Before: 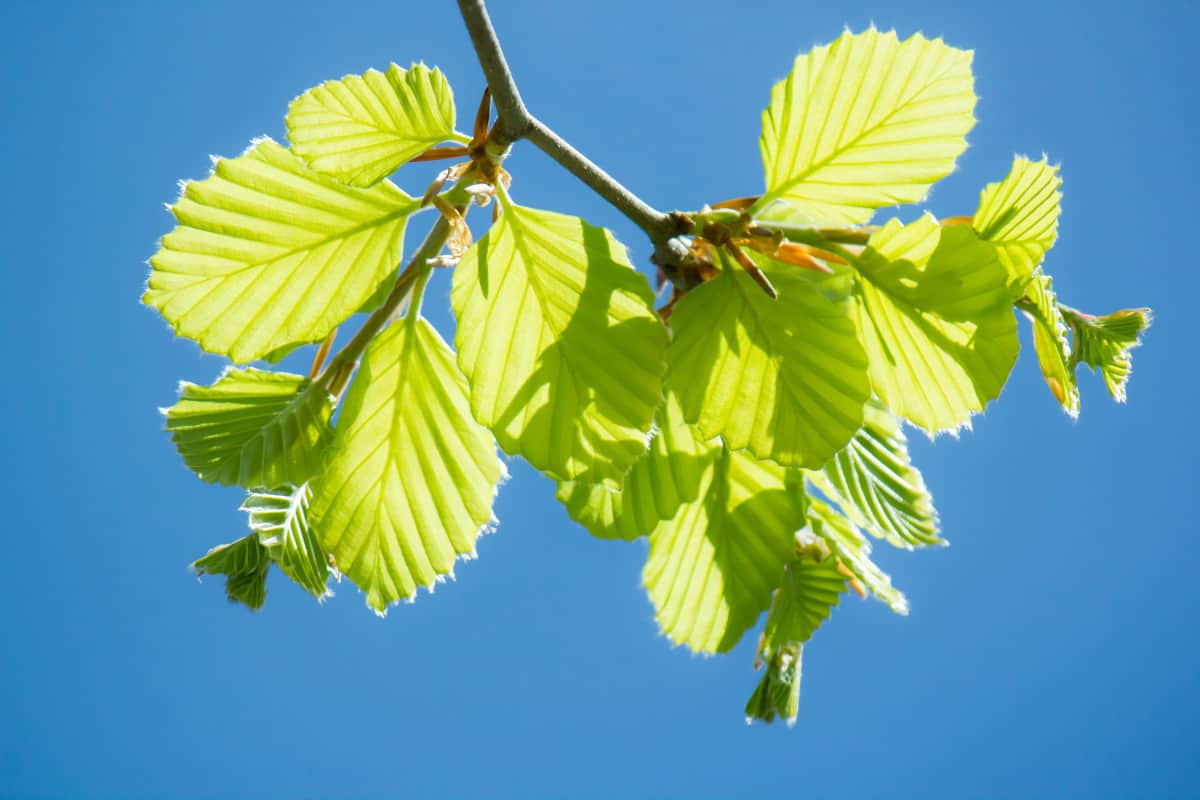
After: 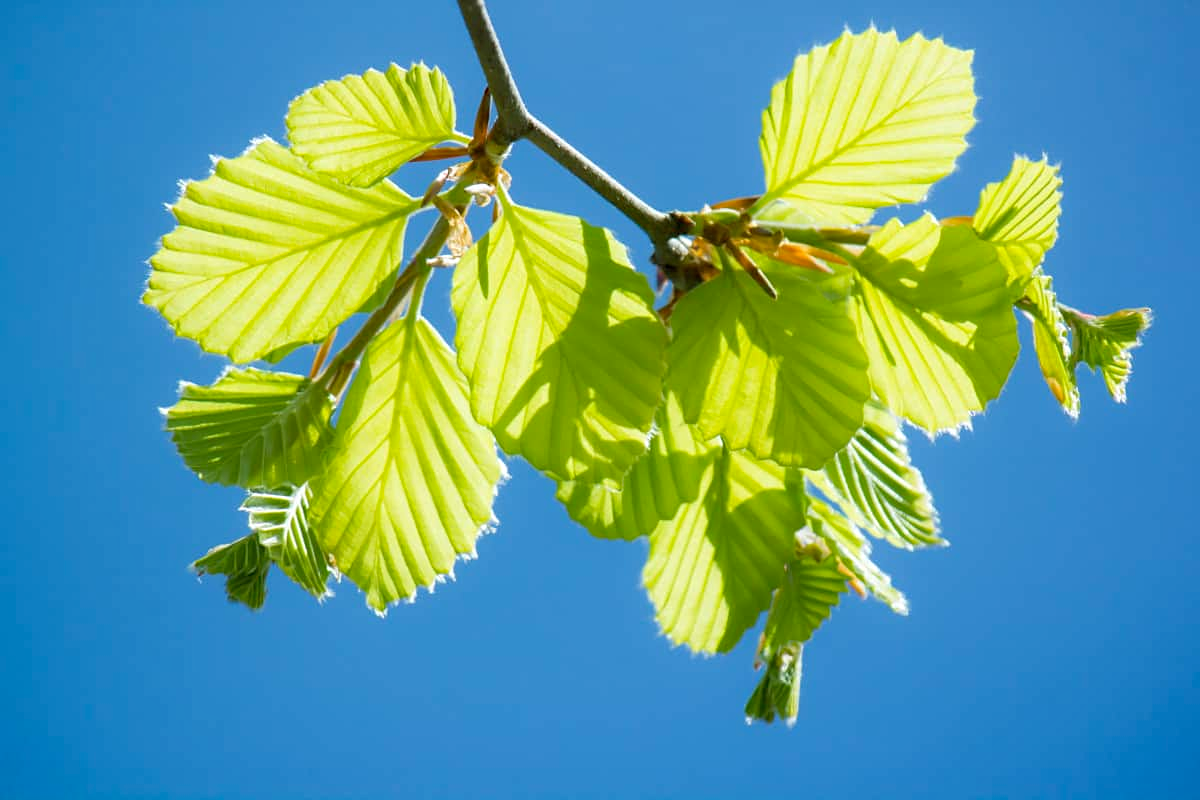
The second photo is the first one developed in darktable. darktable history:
sharpen: amount 0.2
tone curve: color space Lab, linked channels, preserve colors none
haze removal: compatibility mode true, adaptive false
